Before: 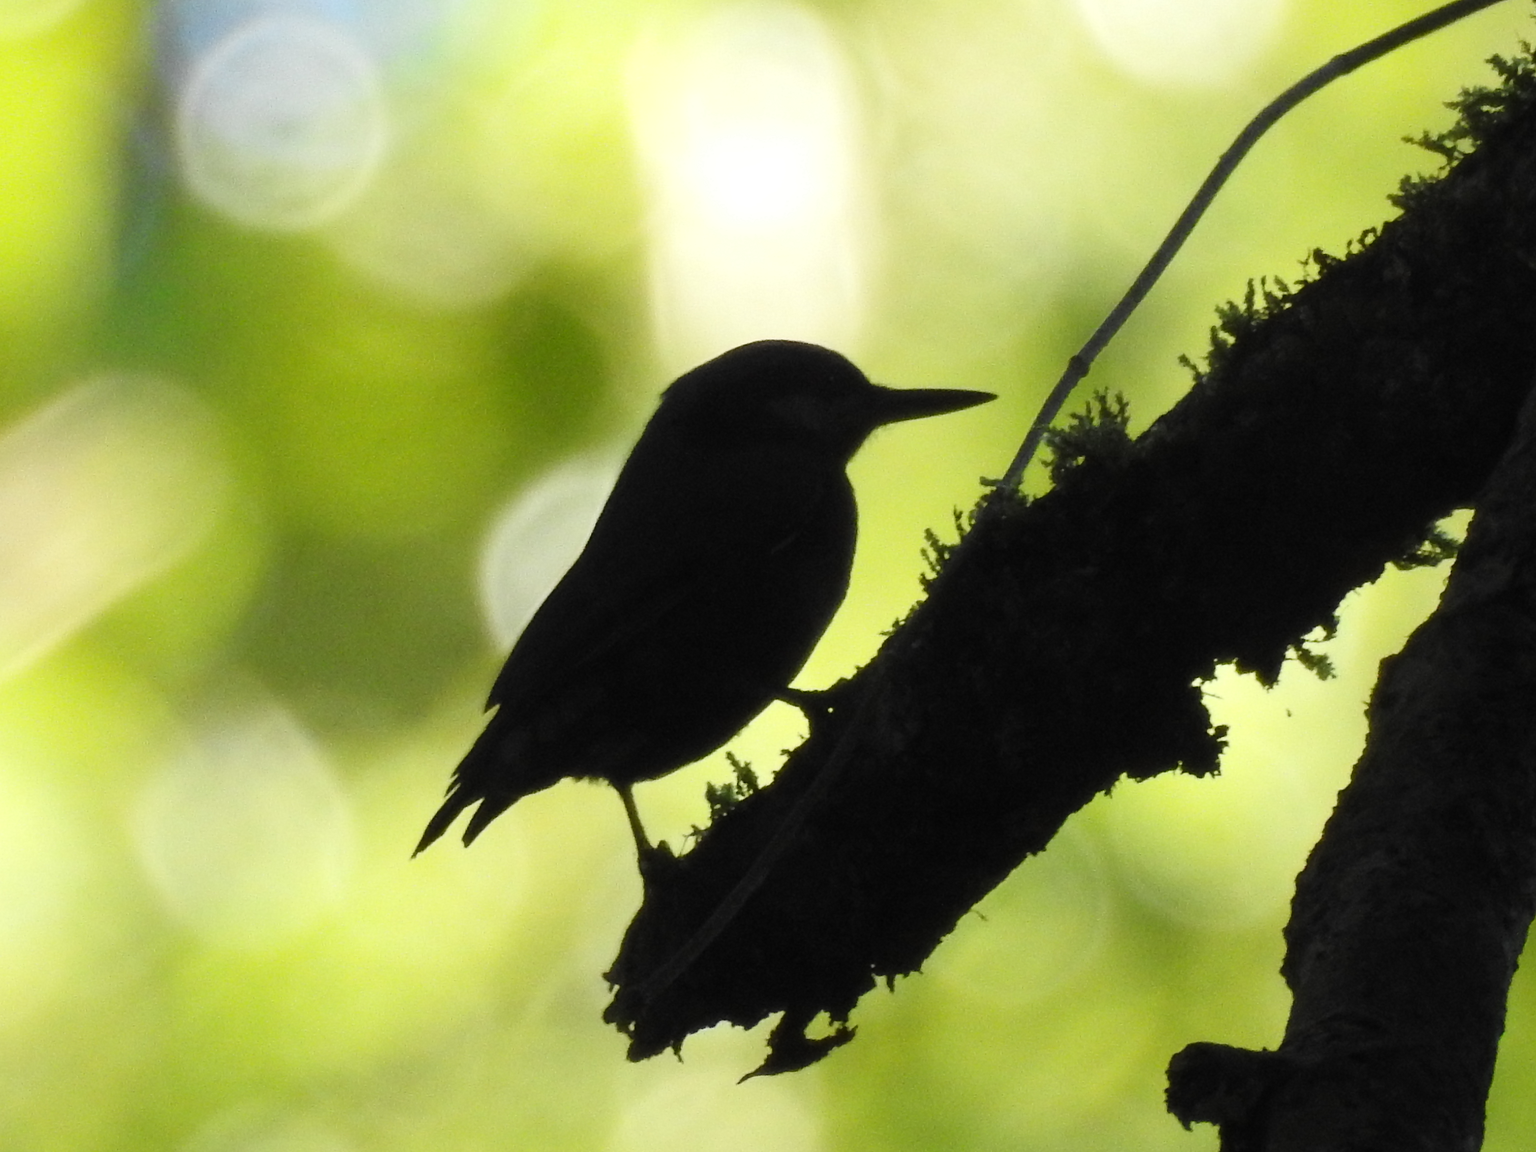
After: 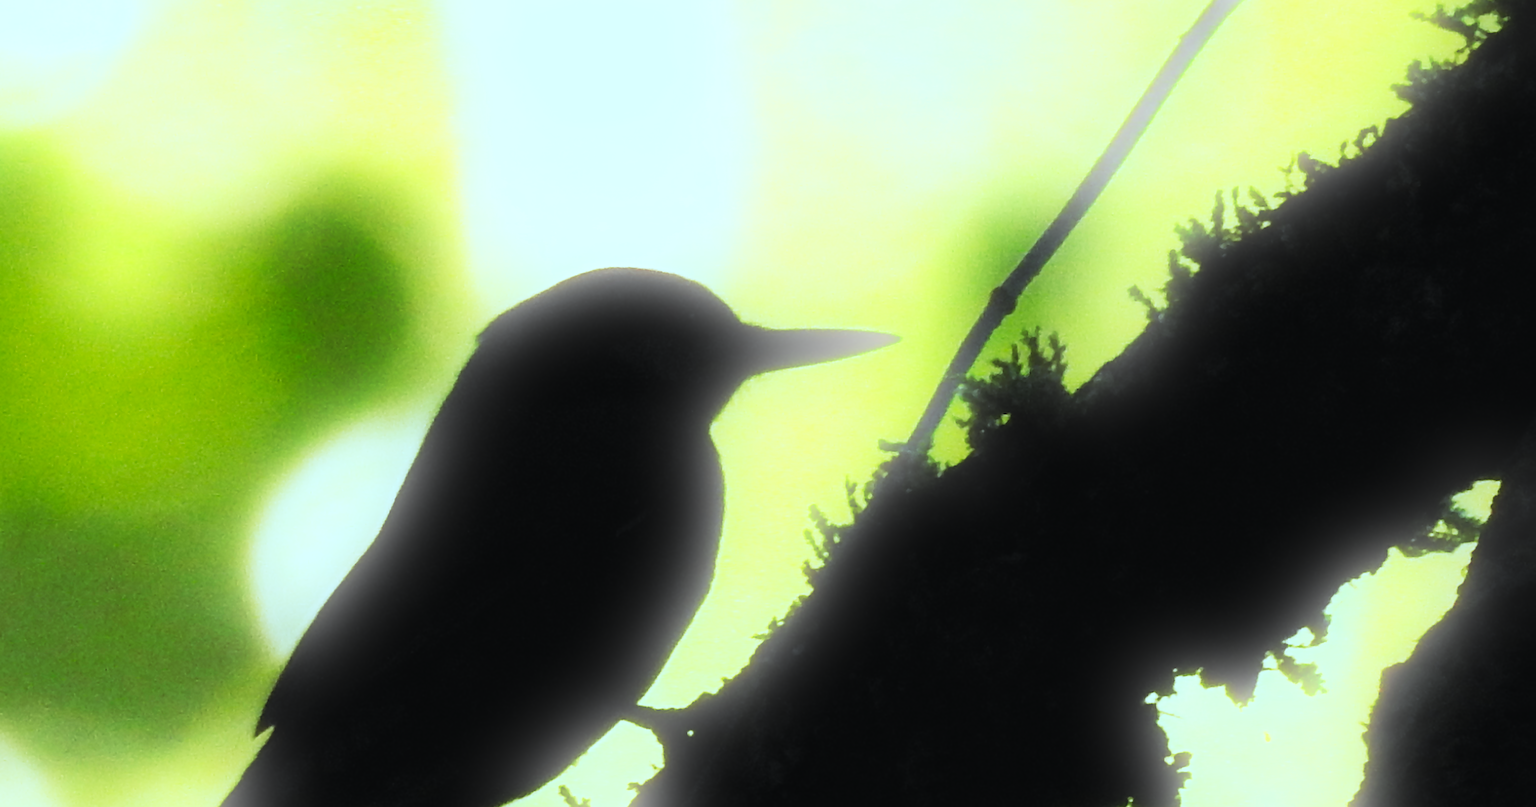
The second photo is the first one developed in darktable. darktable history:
bloom: on, module defaults
color correction: highlights a* -11.71, highlights b* -15.58
crop: left 18.38%, top 11.092%, right 2.134%, bottom 33.217%
tone curve: curves: ch0 [(0, 0) (0.003, 0.023) (0.011, 0.024) (0.025, 0.026) (0.044, 0.035) (0.069, 0.05) (0.1, 0.071) (0.136, 0.098) (0.177, 0.135) (0.224, 0.172) (0.277, 0.227) (0.335, 0.296) (0.399, 0.372) (0.468, 0.462) (0.543, 0.58) (0.623, 0.697) (0.709, 0.789) (0.801, 0.86) (0.898, 0.918) (1, 1)], preserve colors none
